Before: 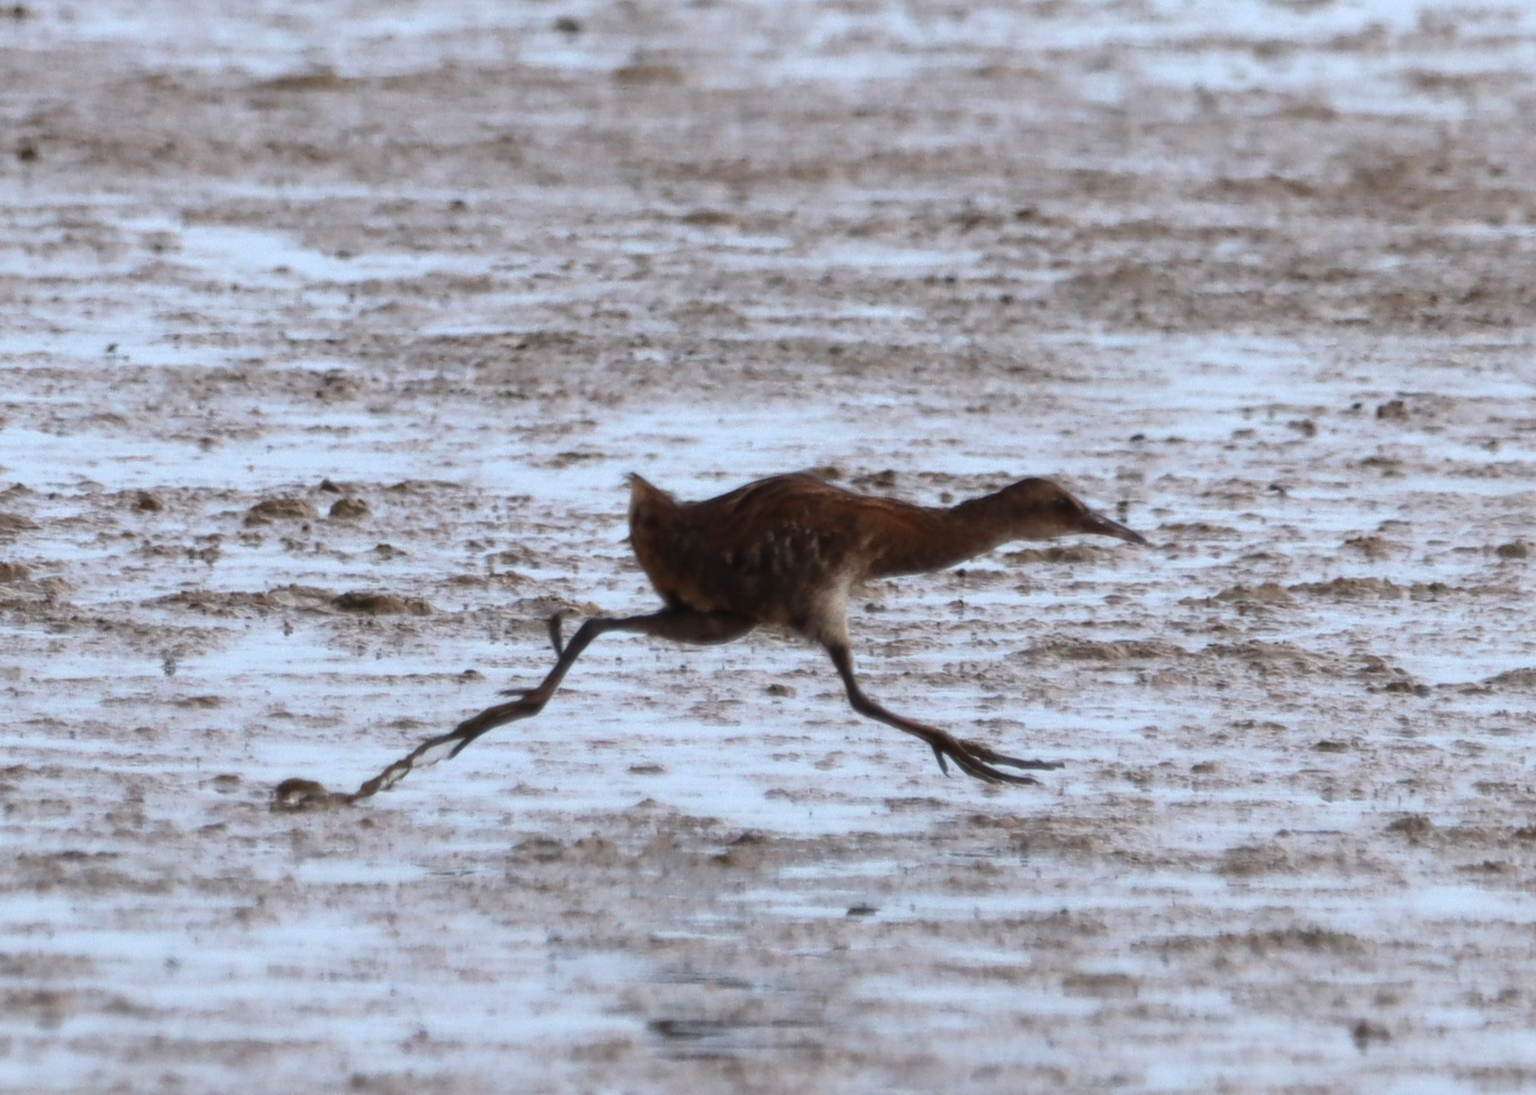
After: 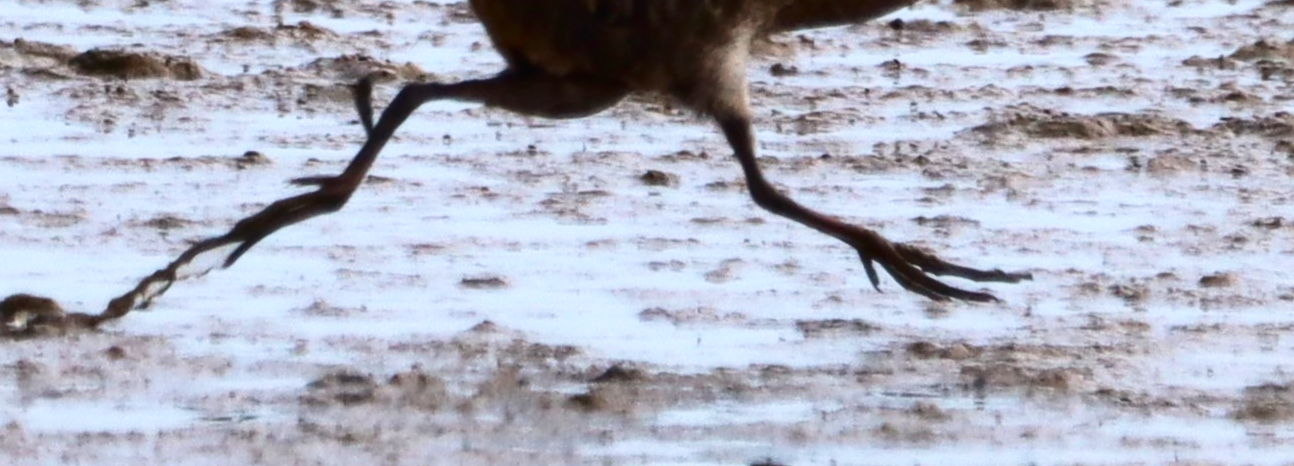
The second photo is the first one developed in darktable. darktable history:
contrast brightness saturation: contrast 0.292
crop: left 18.164%, top 50.686%, right 17.683%, bottom 16.891%
velvia: on, module defaults
